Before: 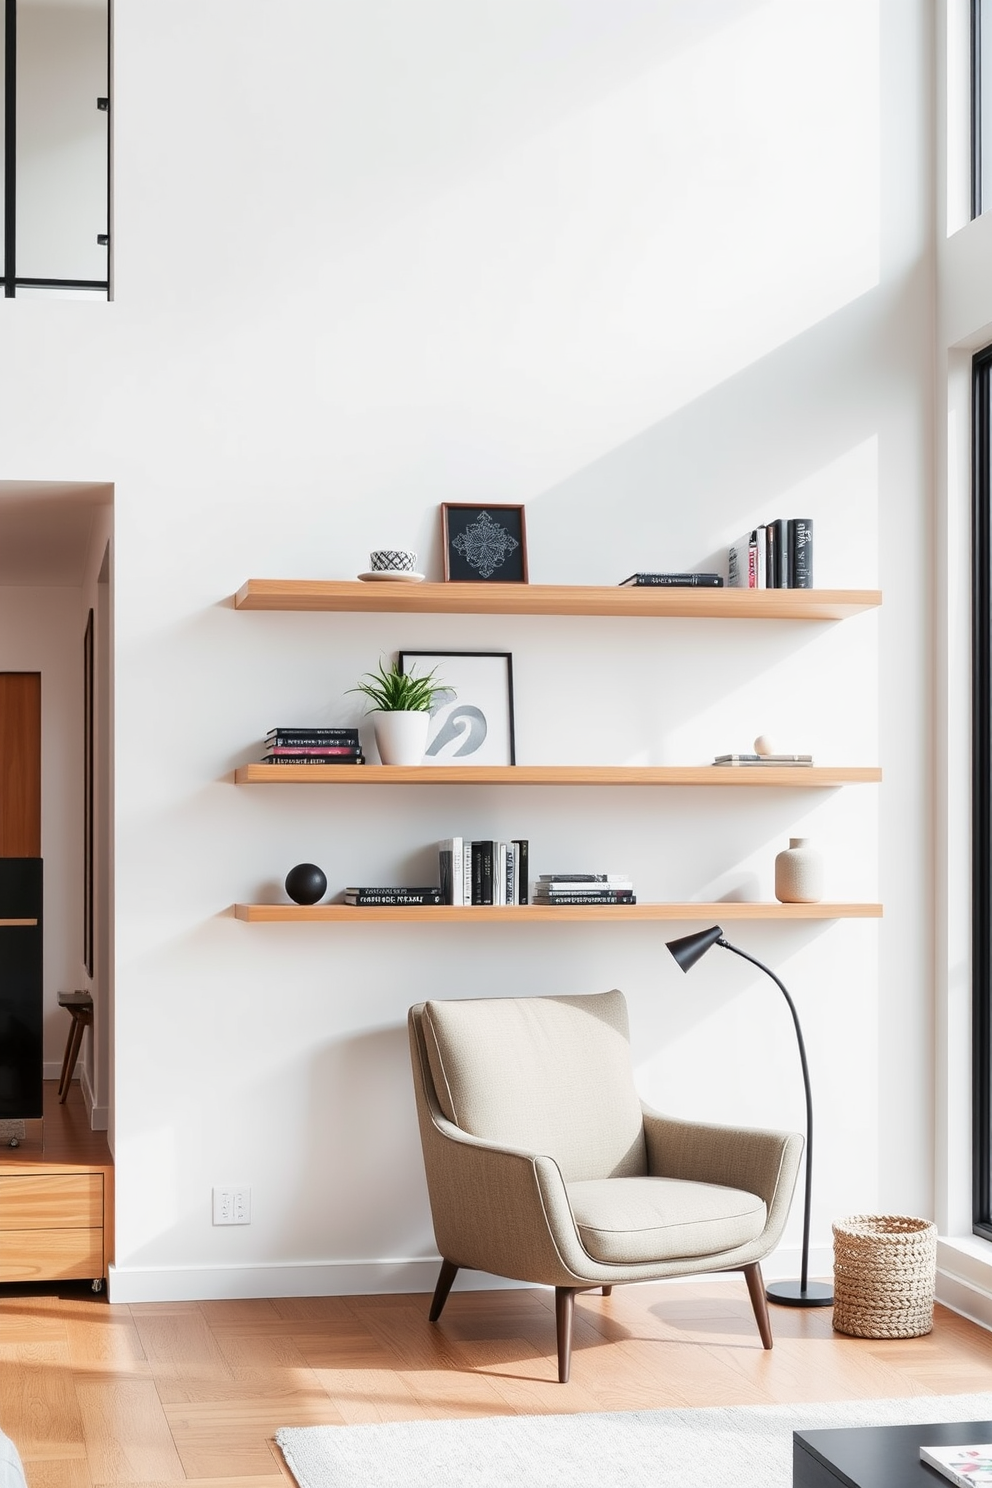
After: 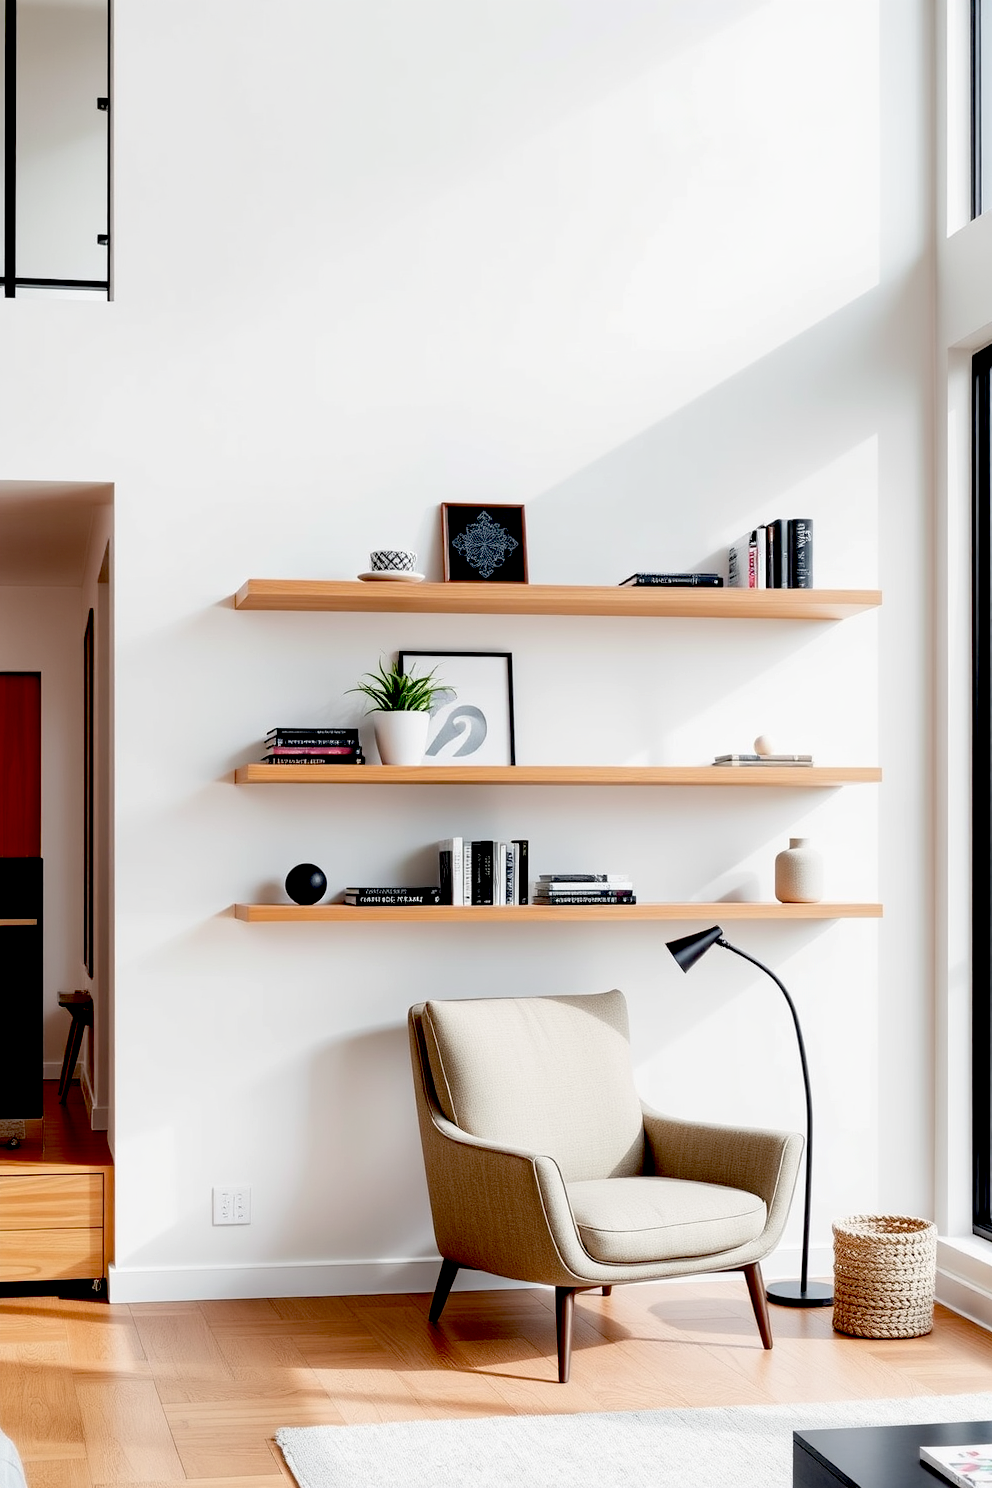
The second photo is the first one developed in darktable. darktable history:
exposure: black level correction 0.048, exposure 0.013 EV, compensate highlight preservation false
